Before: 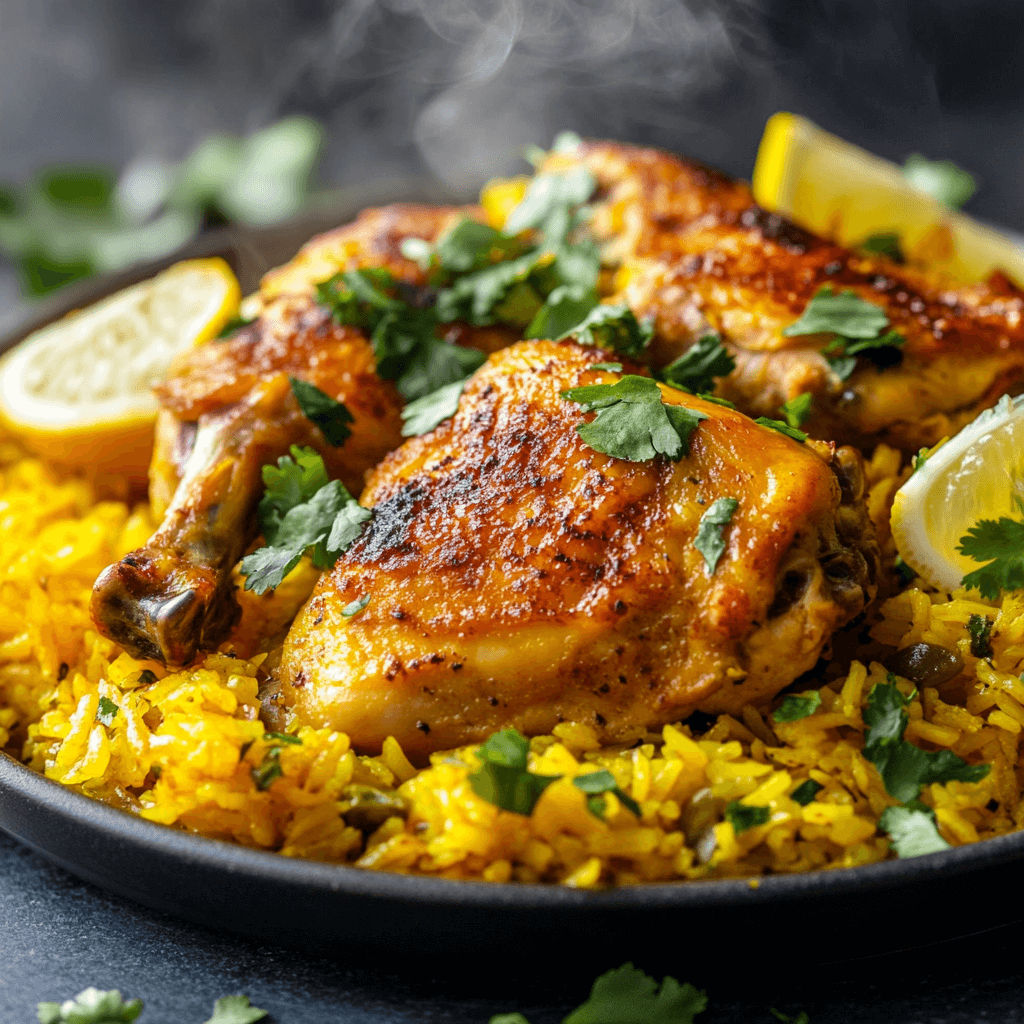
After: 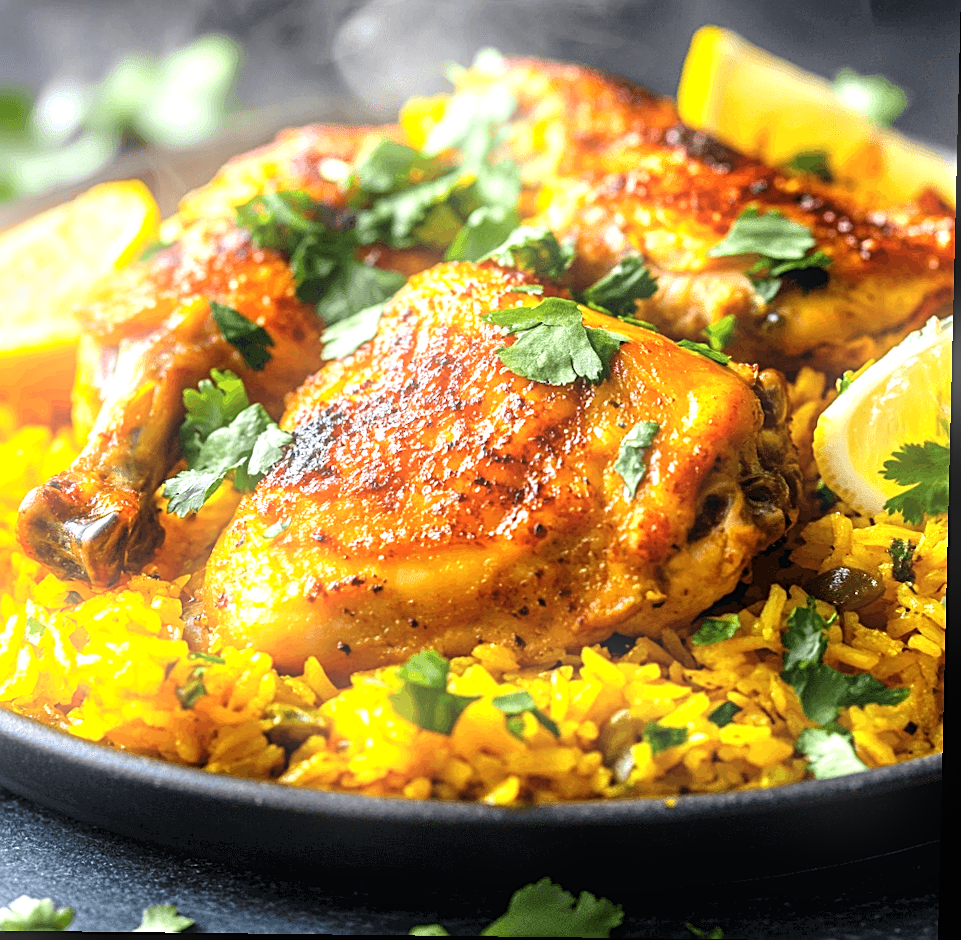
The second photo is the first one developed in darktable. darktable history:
crop and rotate: left 8.262%, top 9.226%
exposure: black level correction 0, exposure 0.95 EV, compensate exposure bias true, compensate highlight preservation false
rotate and perspective: lens shift (vertical) 0.048, lens shift (horizontal) -0.024, automatic cropping off
sharpen: on, module defaults
bloom: size 9%, threshold 100%, strength 7%
